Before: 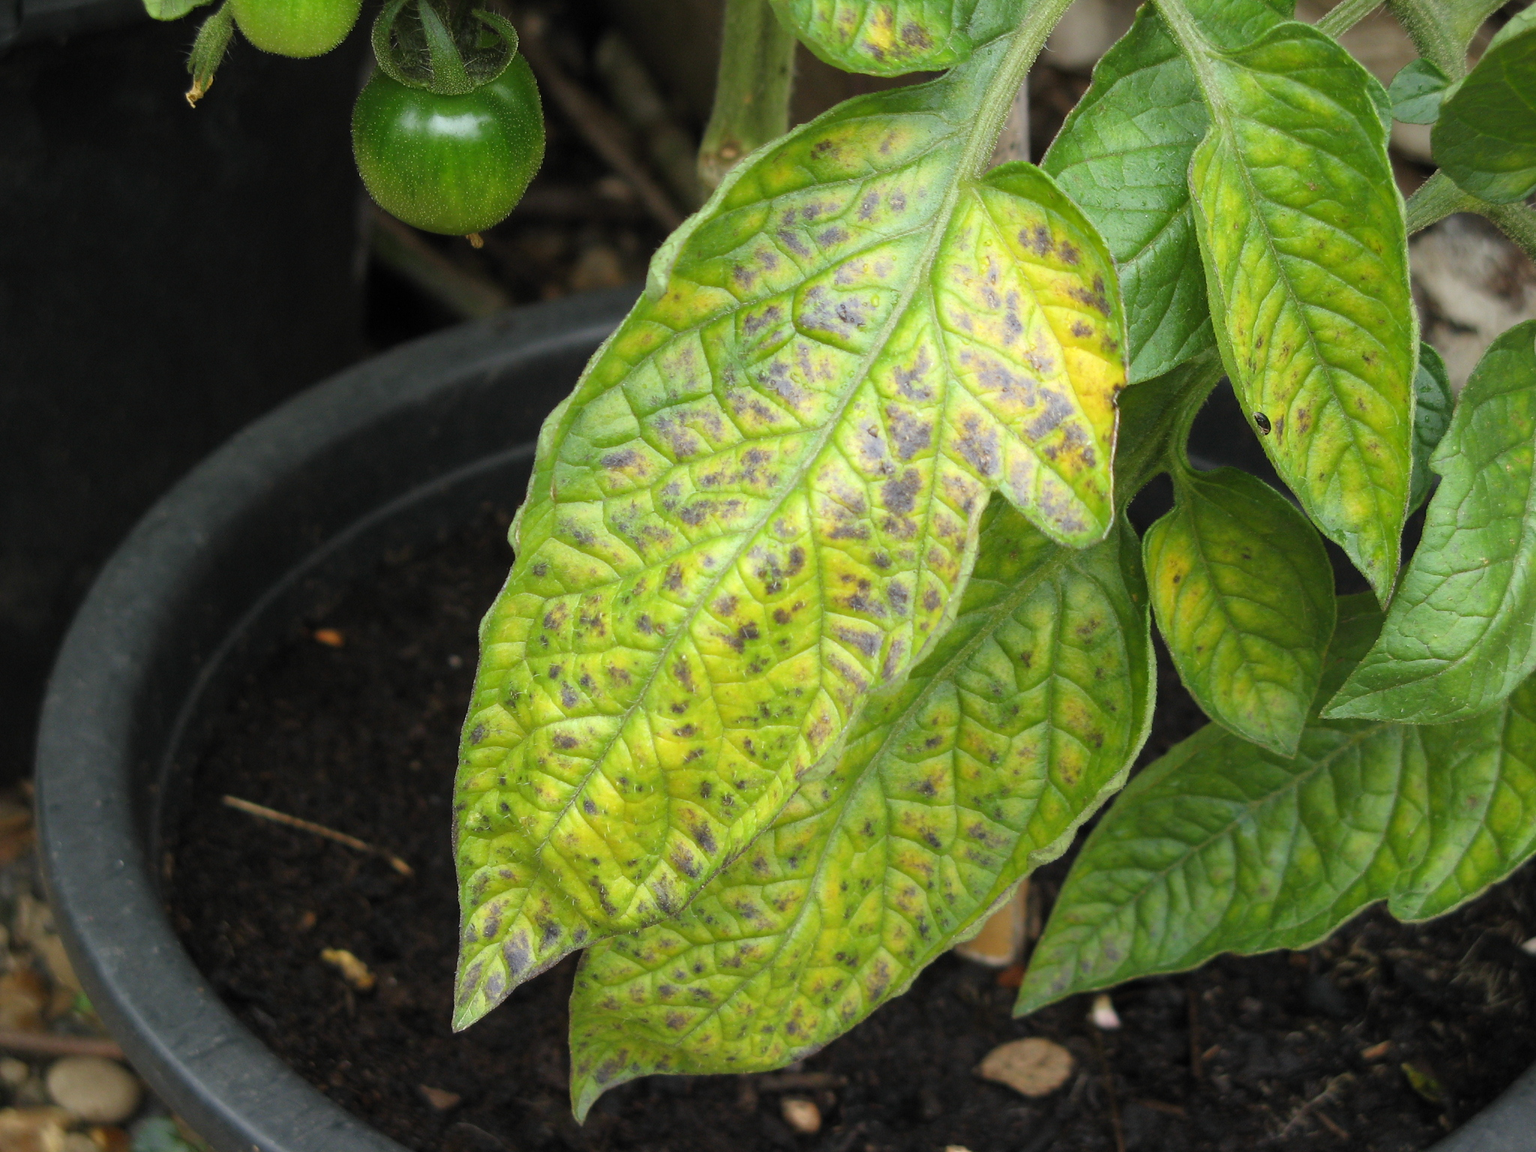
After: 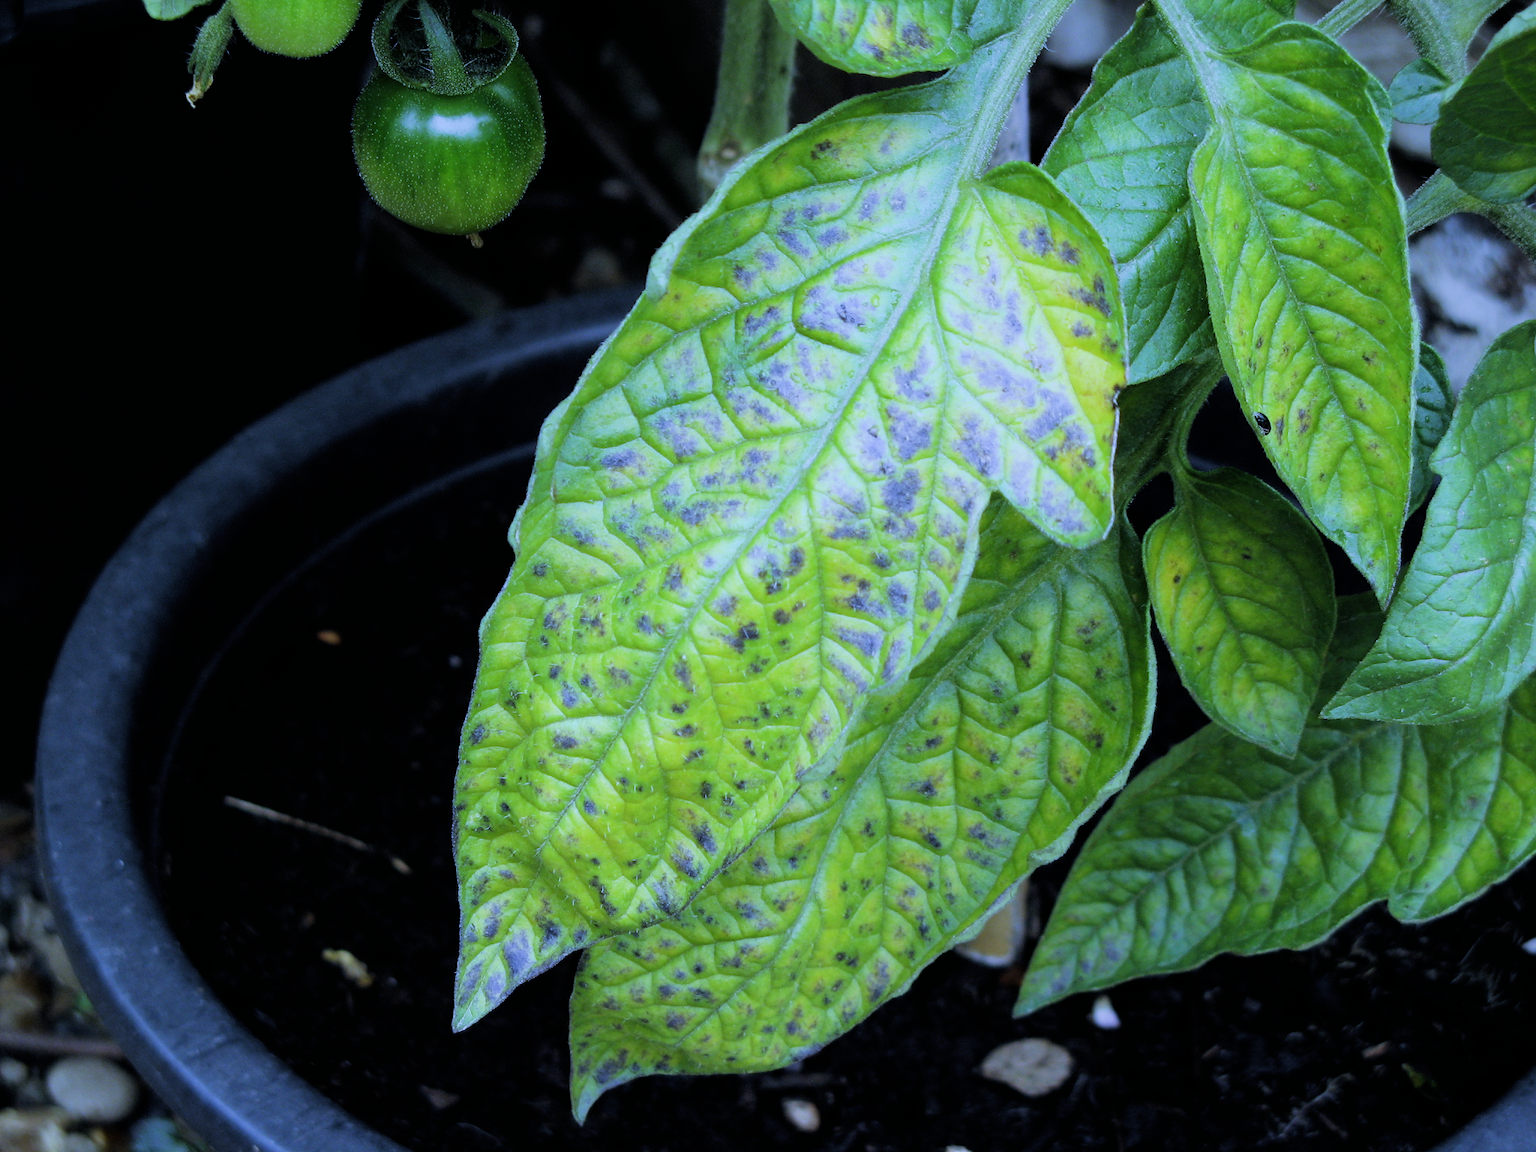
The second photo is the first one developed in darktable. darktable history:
filmic rgb: black relative exposure -5 EV, hardness 2.88, contrast 1.3, highlights saturation mix -30%
white balance: red 0.766, blue 1.537
color calibration: x 0.355, y 0.367, temperature 4700.38 K
